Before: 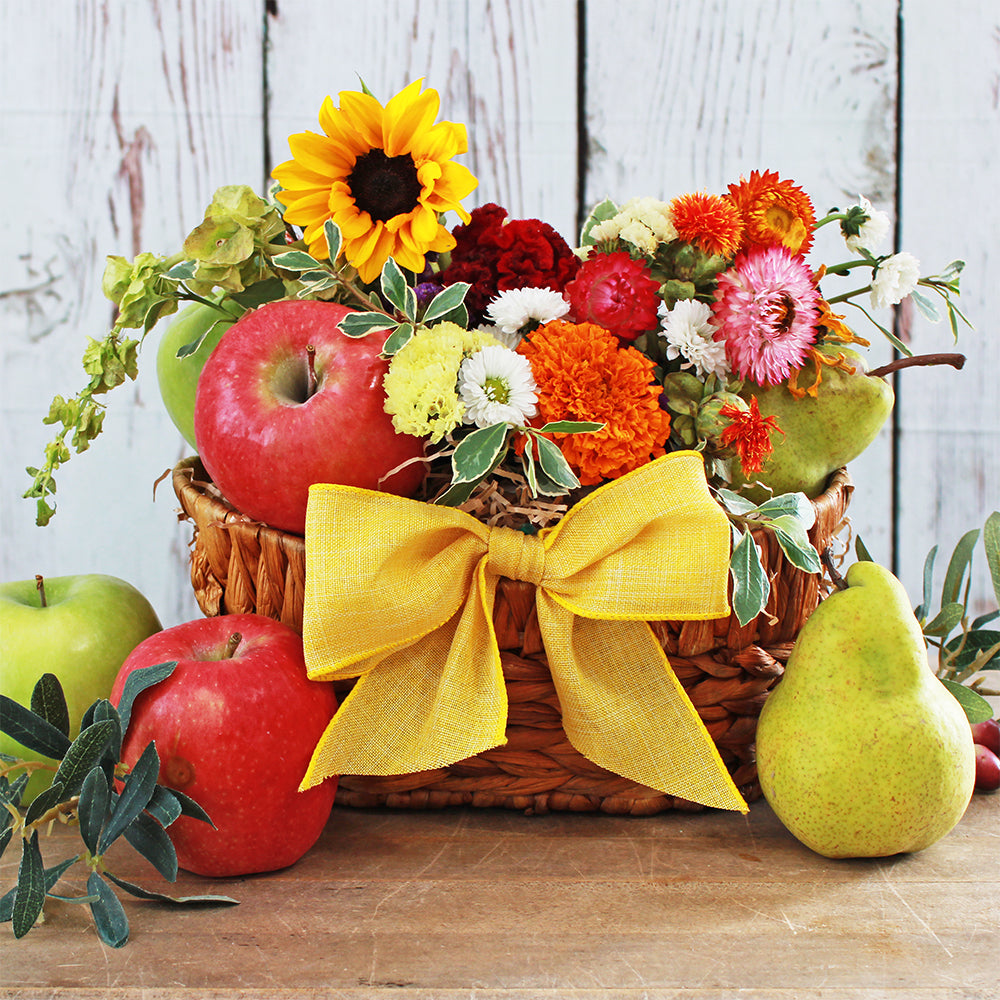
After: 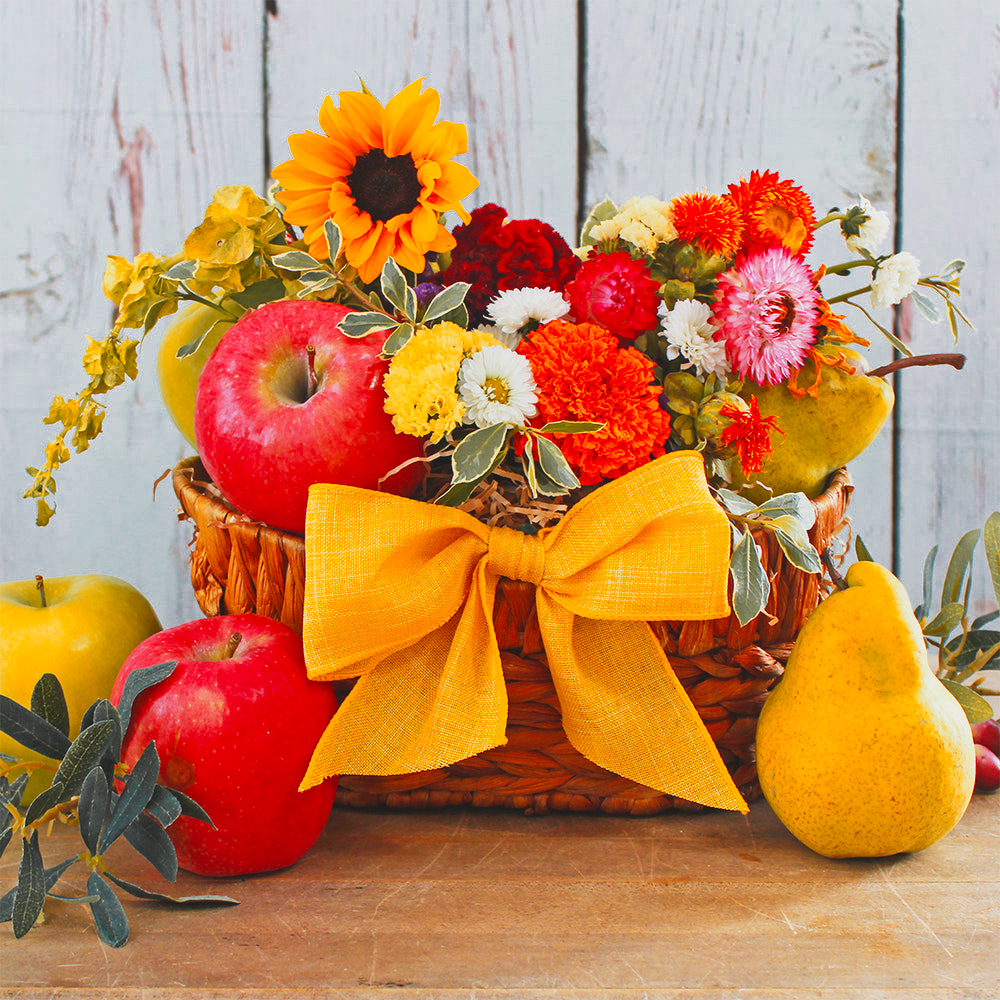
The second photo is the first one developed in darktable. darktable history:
color zones: curves: ch0 [(0, 0.499) (0.143, 0.5) (0.286, 0.5) (0.429, 0.476) (0.571, 0.284) (0.714, 0.243) (0.857, 0.449) (1, 0.499)]; ch1 [(0, 0.532) (0.143, 0.645) (0.286, 0.696) (0.429, 0.211) (0.571, 0.504) (0.714, 0.493) (0.857, 0.495) (1, 0.532)]; ch2 [(0, 0.5) (0.143, 0.5) (0.286, 0.427) (0.429, 0.324) (0.571, 0.5) (0.714, 0.5) (0.857, 0.5) (1, 0.5)], mix 26.86%
local contrast: highlights 69%, shadows 67%, detail 80%, midtone range 0.318
